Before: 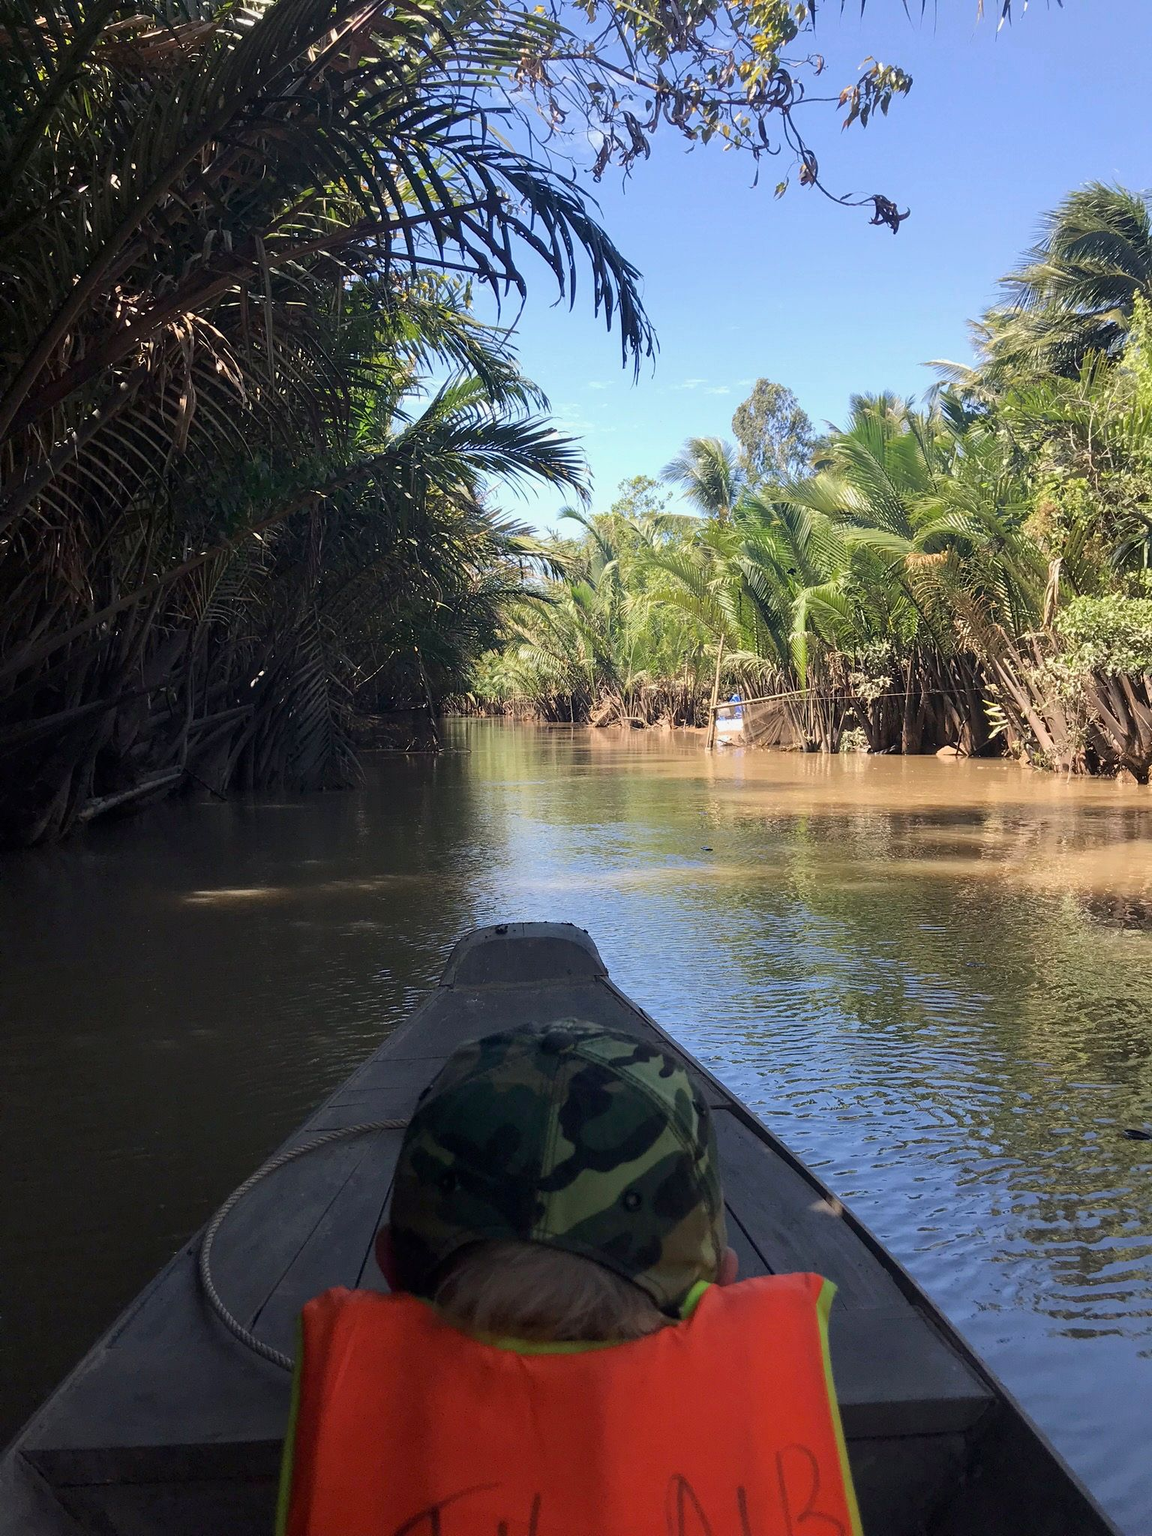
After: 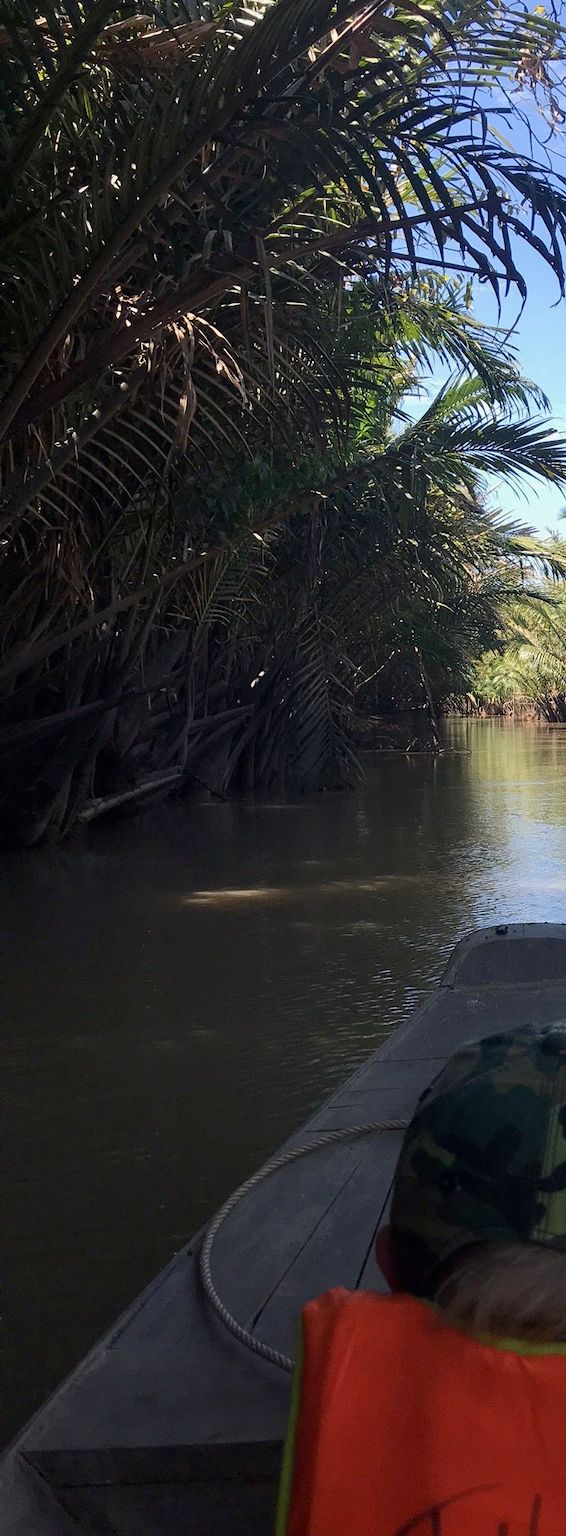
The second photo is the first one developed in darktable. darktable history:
rgb levels: preserve colors max RGB
crop and rotate: left 0%, top 0%, right 50.845%
